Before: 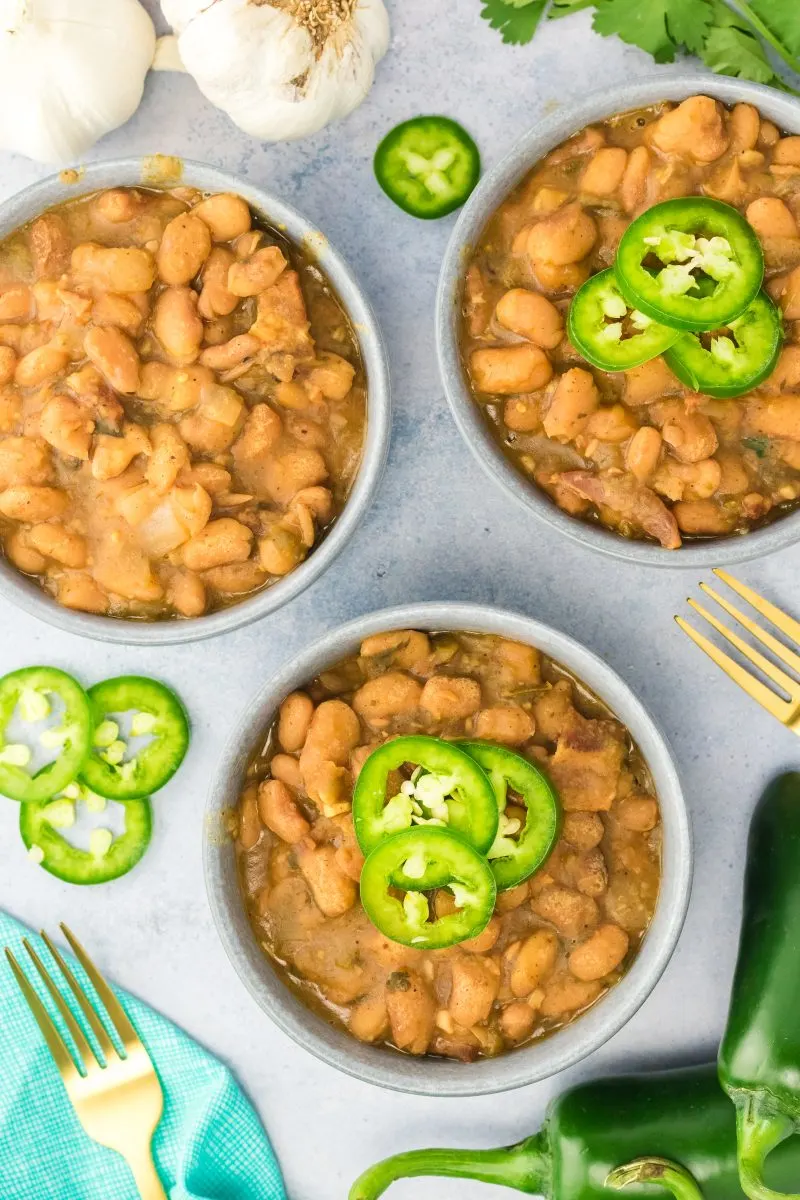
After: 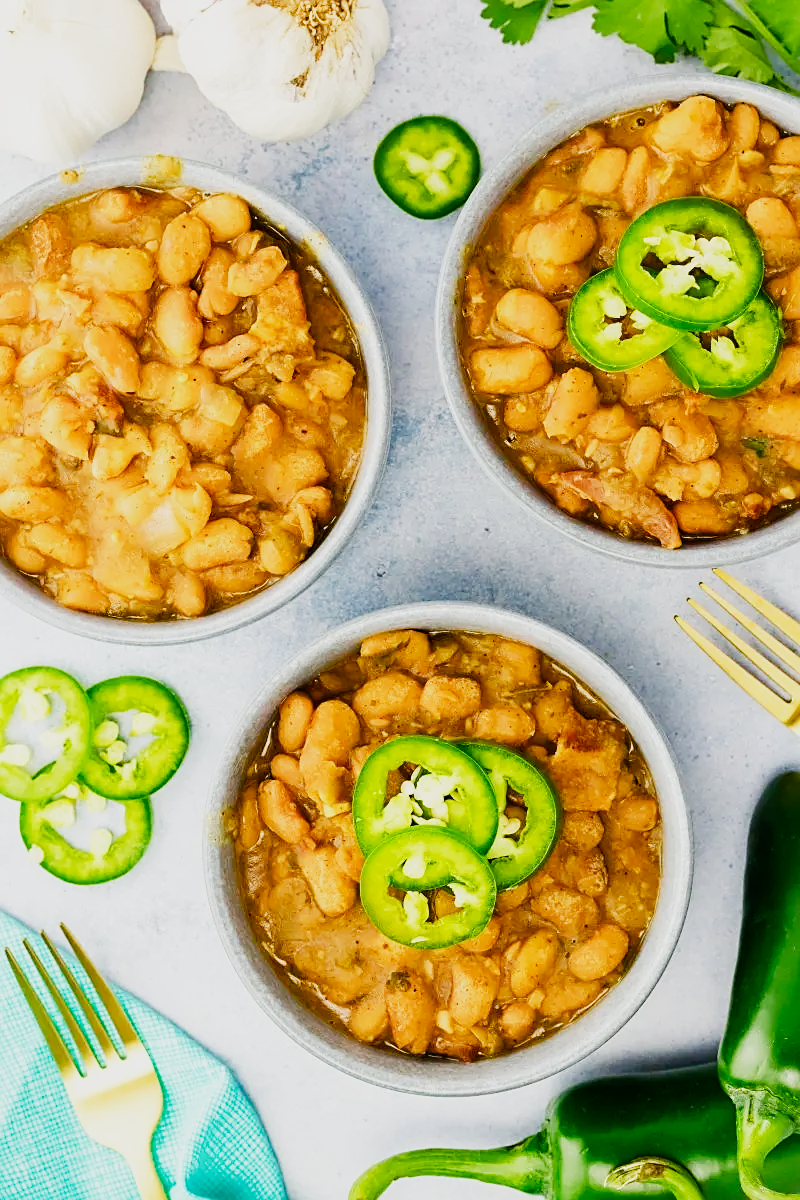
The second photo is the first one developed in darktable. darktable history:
sigmoid: contrast 1.7, skew 0.1, preserve hue 0%, red attenuation 0.1, red rotation 0.035, green attenuation 0.1, green rotation -0.017, blue attenuation 0.15, blue rotation -0.052, base primaries Rec2020
sharpen: on, module defaults
color balance rgb: perceptual saturation grading › global saturation 35%, perceptual saturation grading › highlights -30%, perceptual saturation grading › shadows 35%, perceptual brilliance grading › global brilliance 3%, perceptual brilliance grading › highlights -3%, perceptual brilliance grading › shadows 3%
